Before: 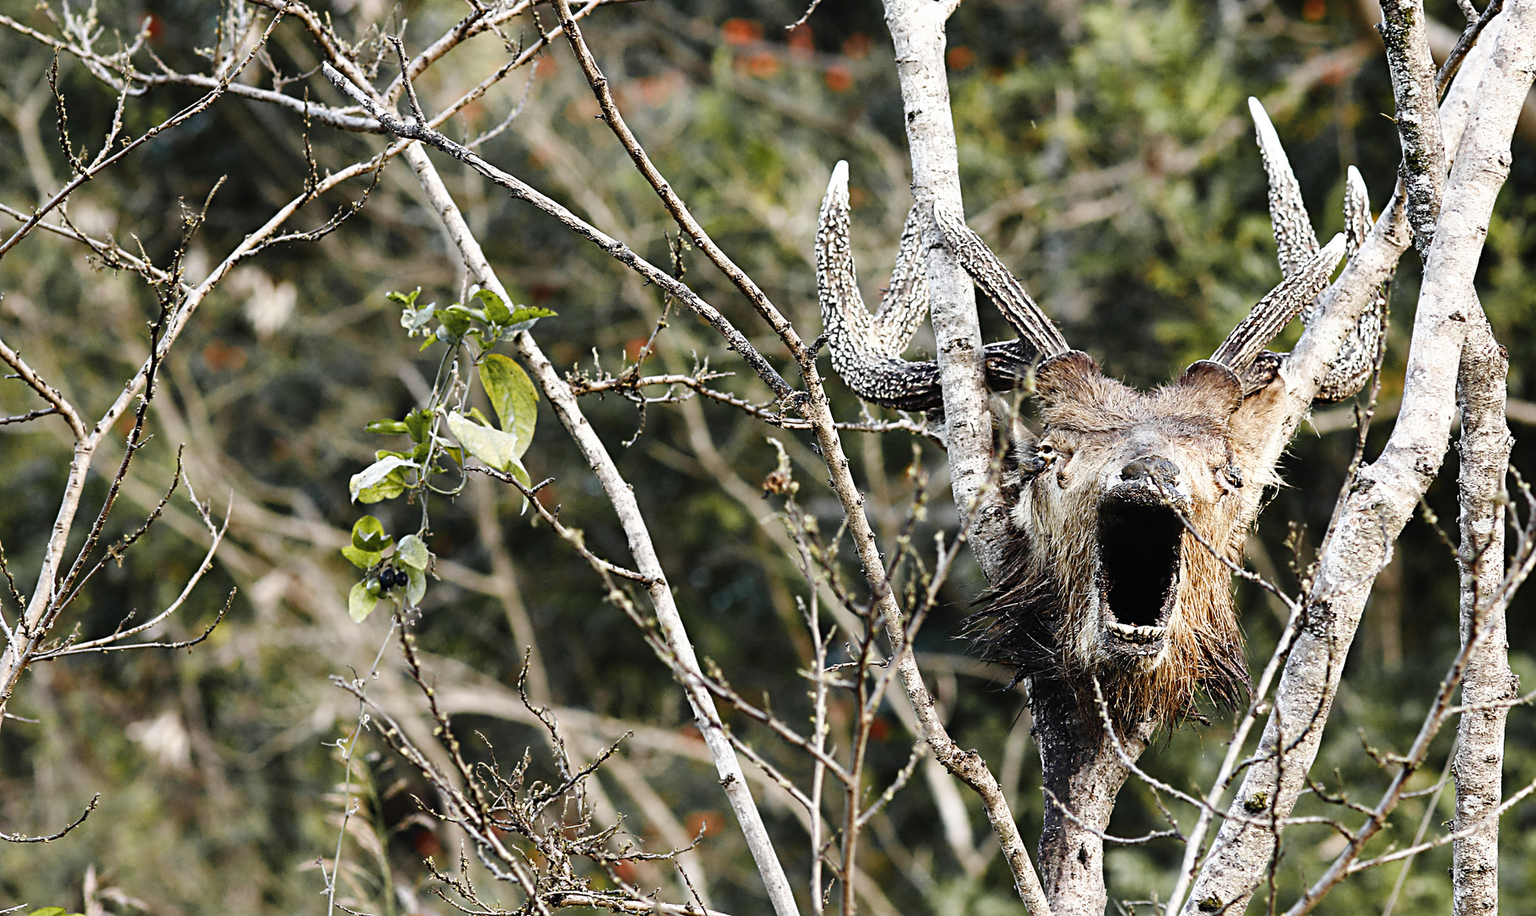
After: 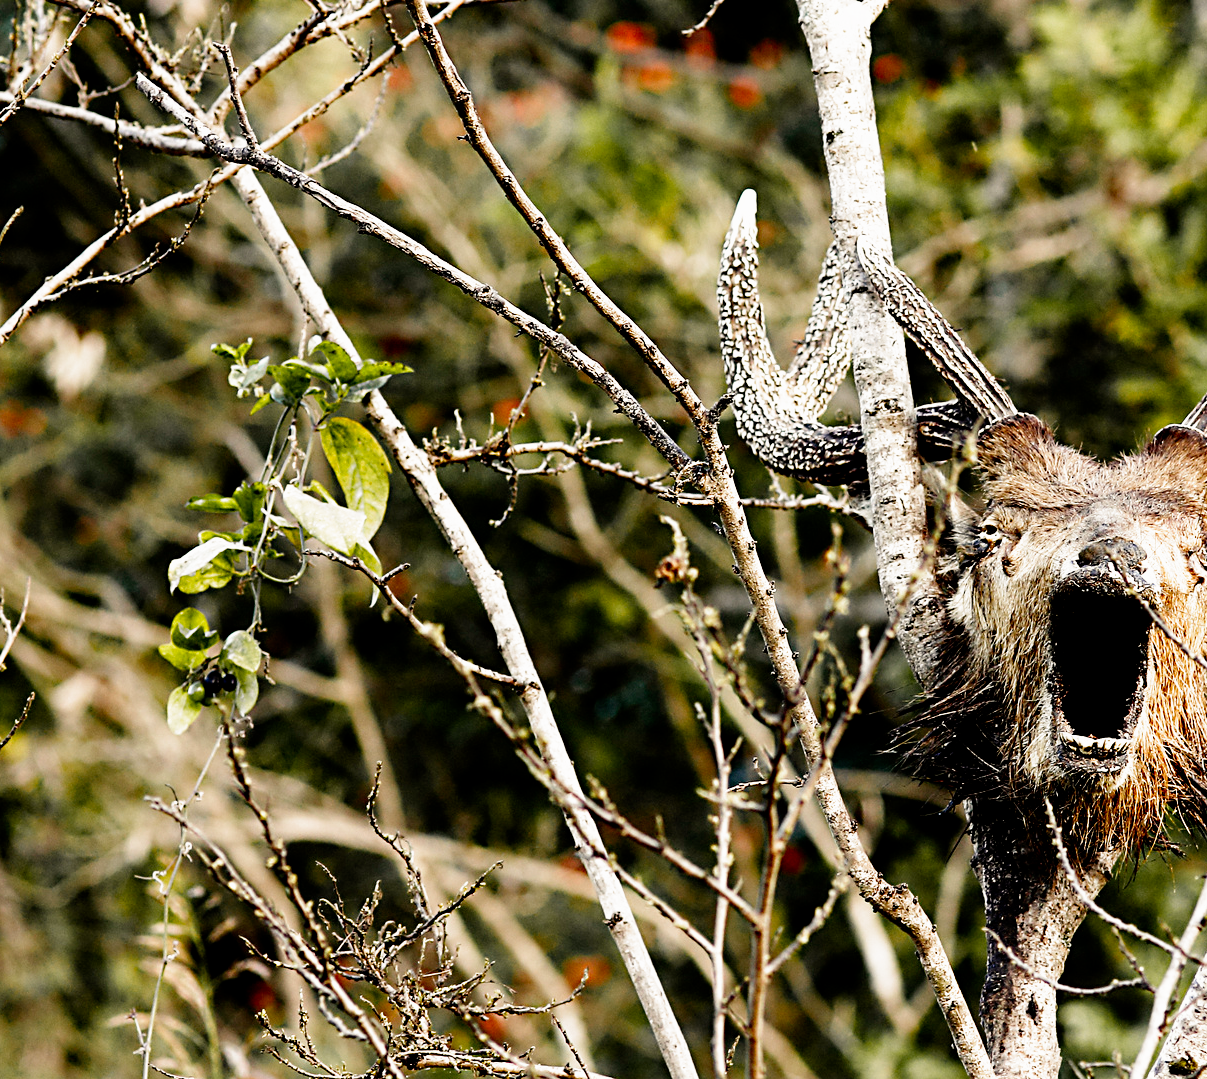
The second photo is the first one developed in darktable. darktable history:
exposure: exposure -1 EV, compensate highlight preservation false
white balance: red 1.045, blue 0.932
color contrast: green-magenta contrast 1.1, blue-yellow contrast 1.1, unbound 0
rotate and perspective: automatic cropping original format, crop left 0, crop top 0
filmic rgb: middle gray luminance 8.8%, black relative exposure -6.3 EV, white relative exposure 2.7 EV, threshold 6 EV, target black luminance 0%, hardness 4.74, latitude 73.47%, contrast 1.332, shadows ↔ highlights balance 10.13%, add noise in highlights 0, preserve chrominance no, color science v3 (2019), use custom middle-gray values true, iterations of high-quality reconstruction 0, contrast in highlights soft, enable highlight reconstruction true
crop and rotate: left 13.537%, right 19.796%
